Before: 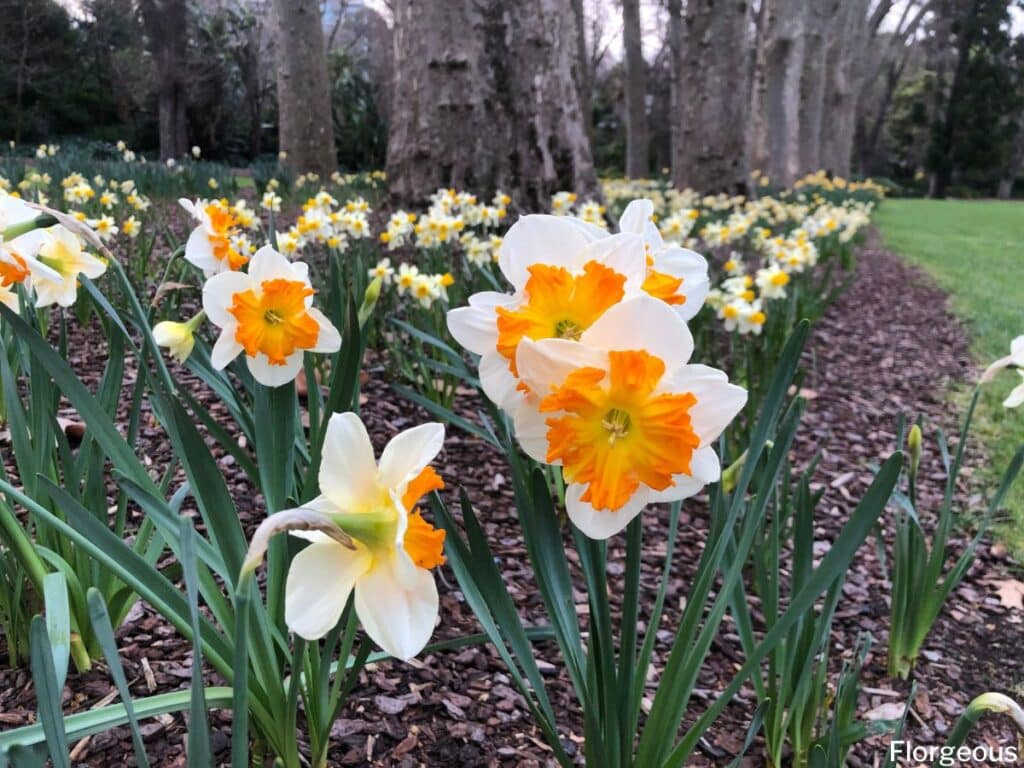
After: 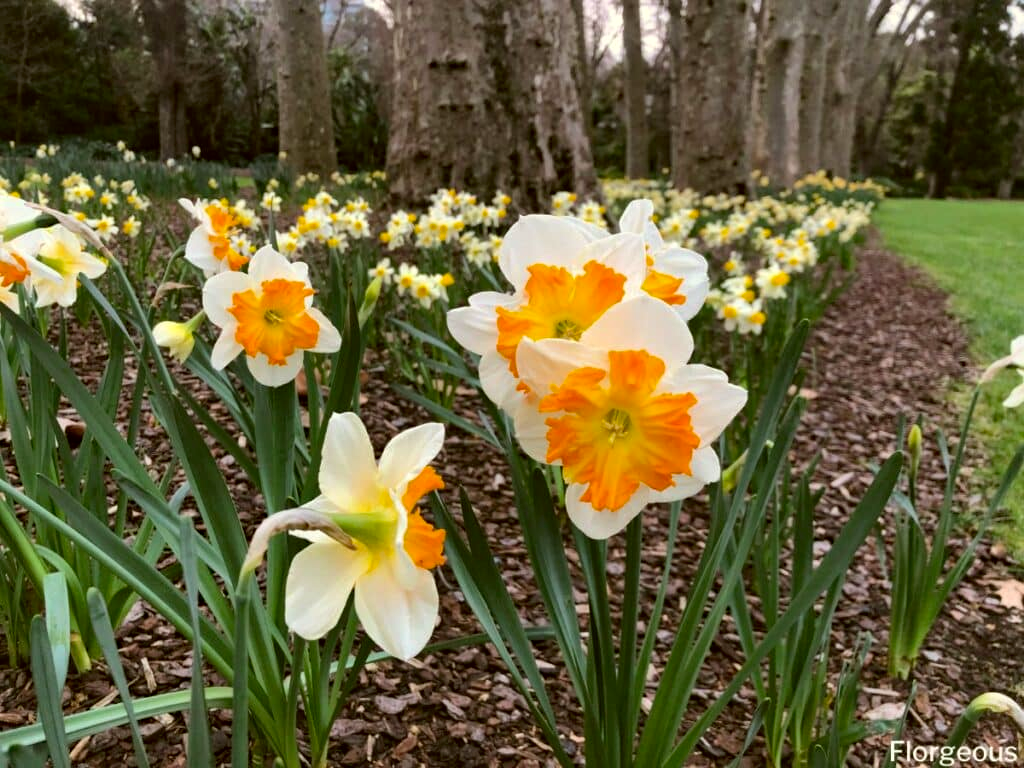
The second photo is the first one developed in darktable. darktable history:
color correction: highlights a* -1.43, highlights b* 10.12, shadows a* 0.395, shadows b* 19.35
haze removal: compatibility mode true, adaptive false
